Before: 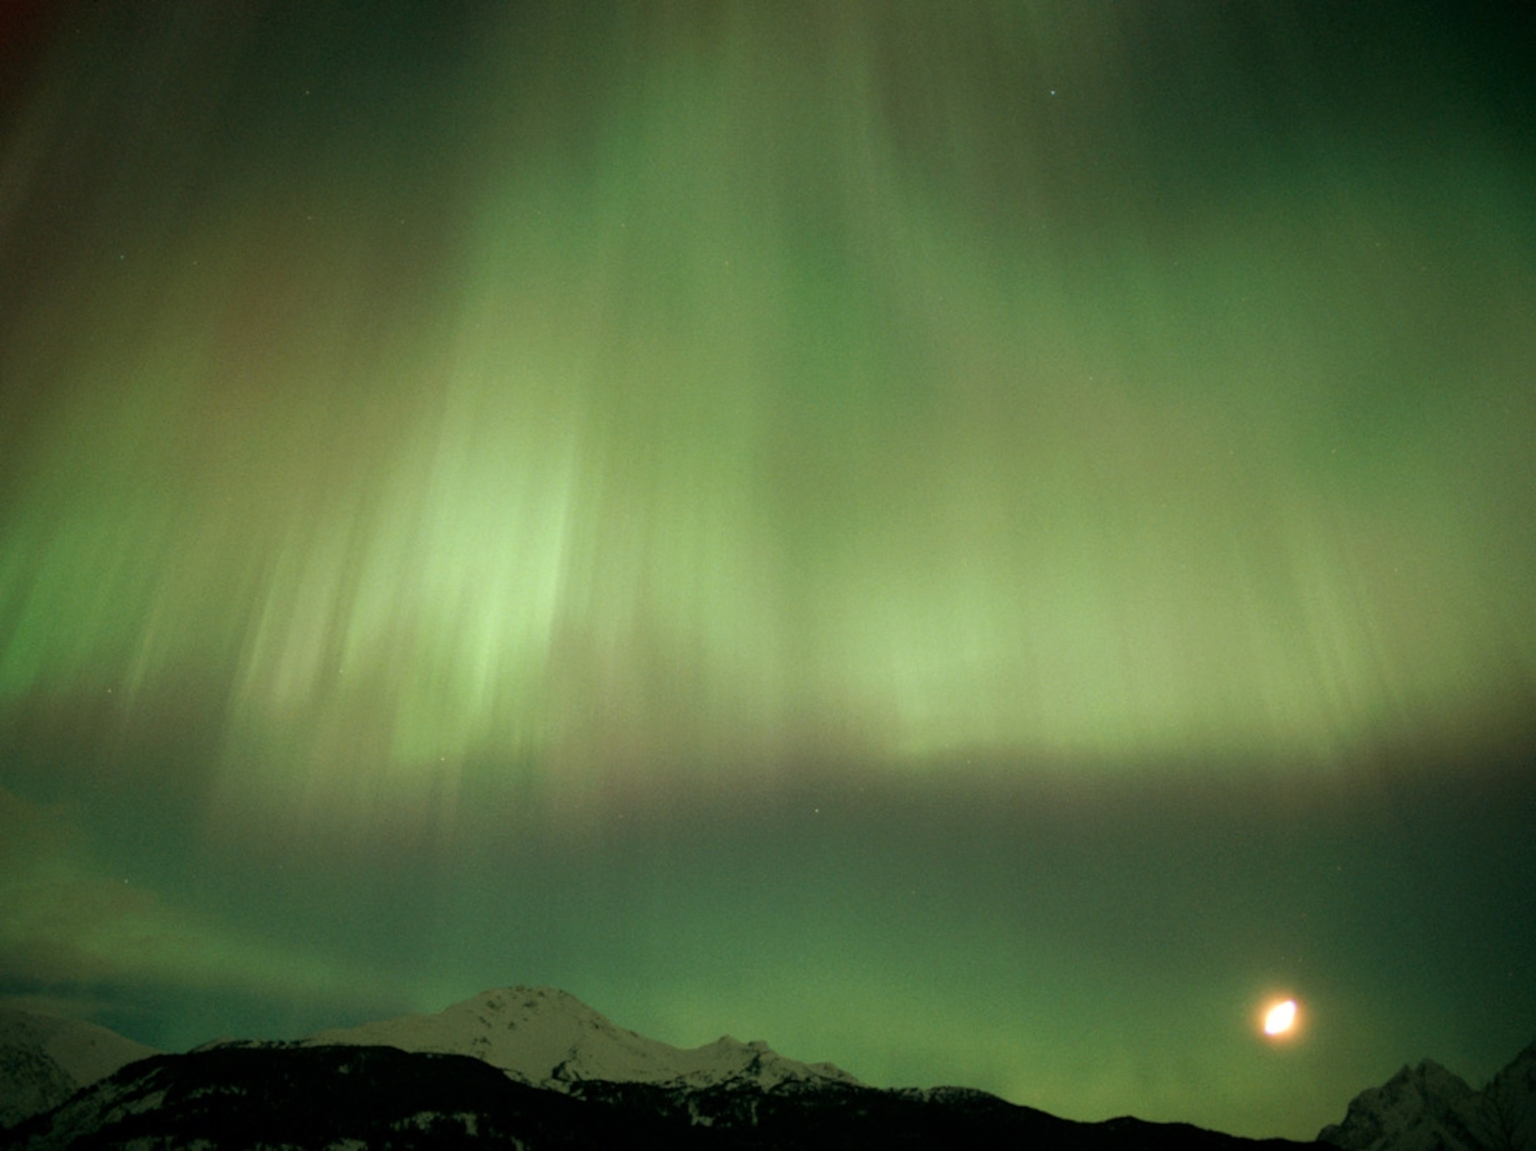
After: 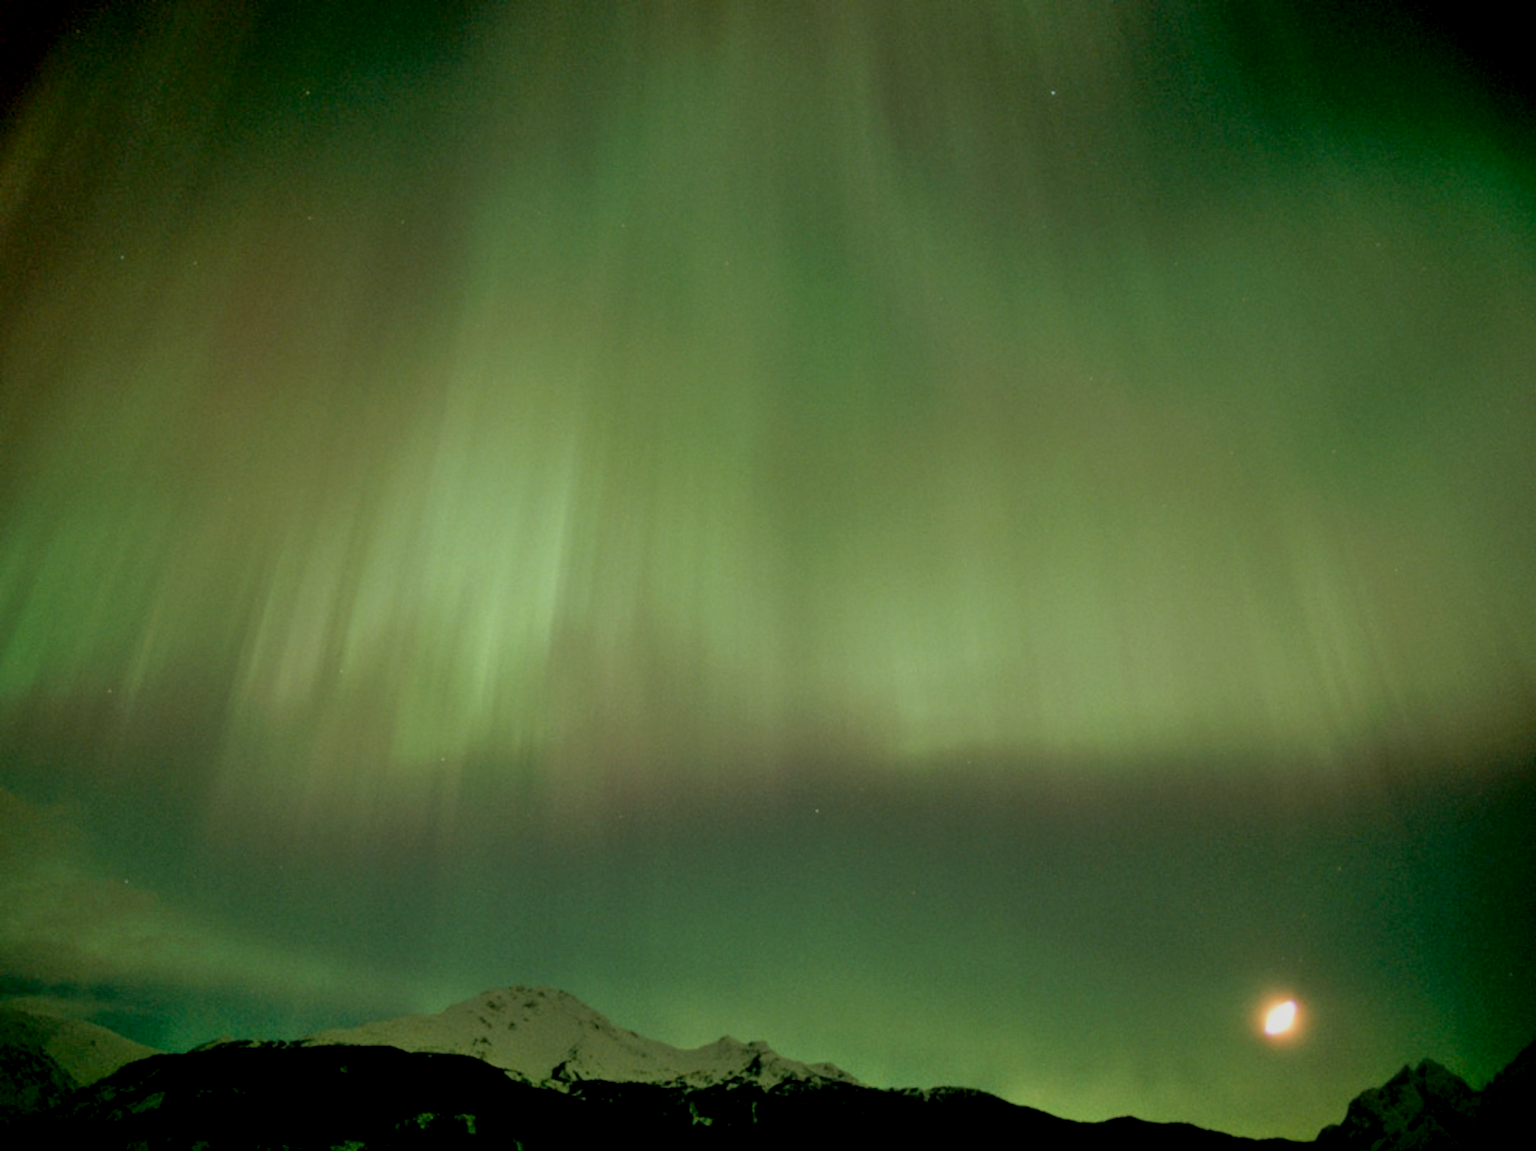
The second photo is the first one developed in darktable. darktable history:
shadows and highlights: soften with gaussian
exposure: black level correction 0.011, exposure -0.484 EV, compensate highlight preservation false
